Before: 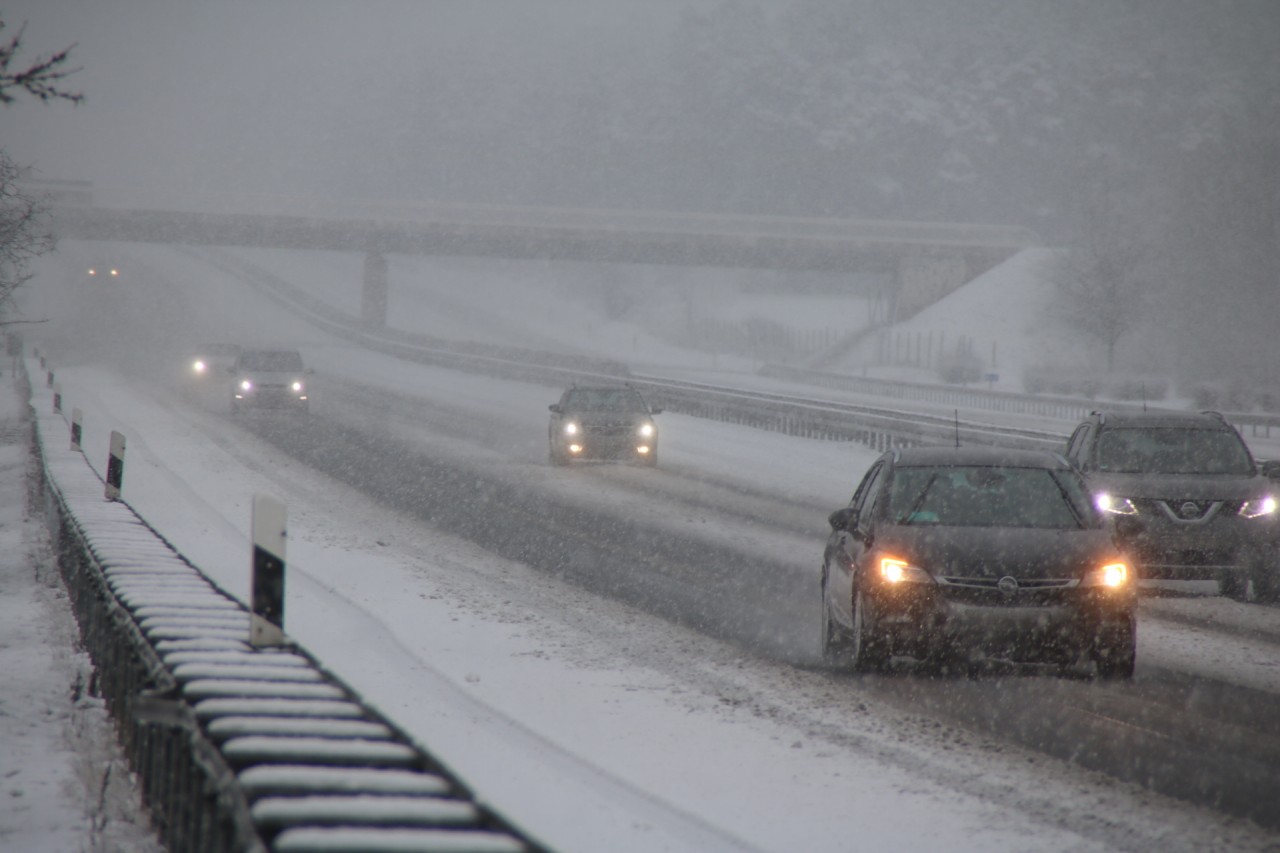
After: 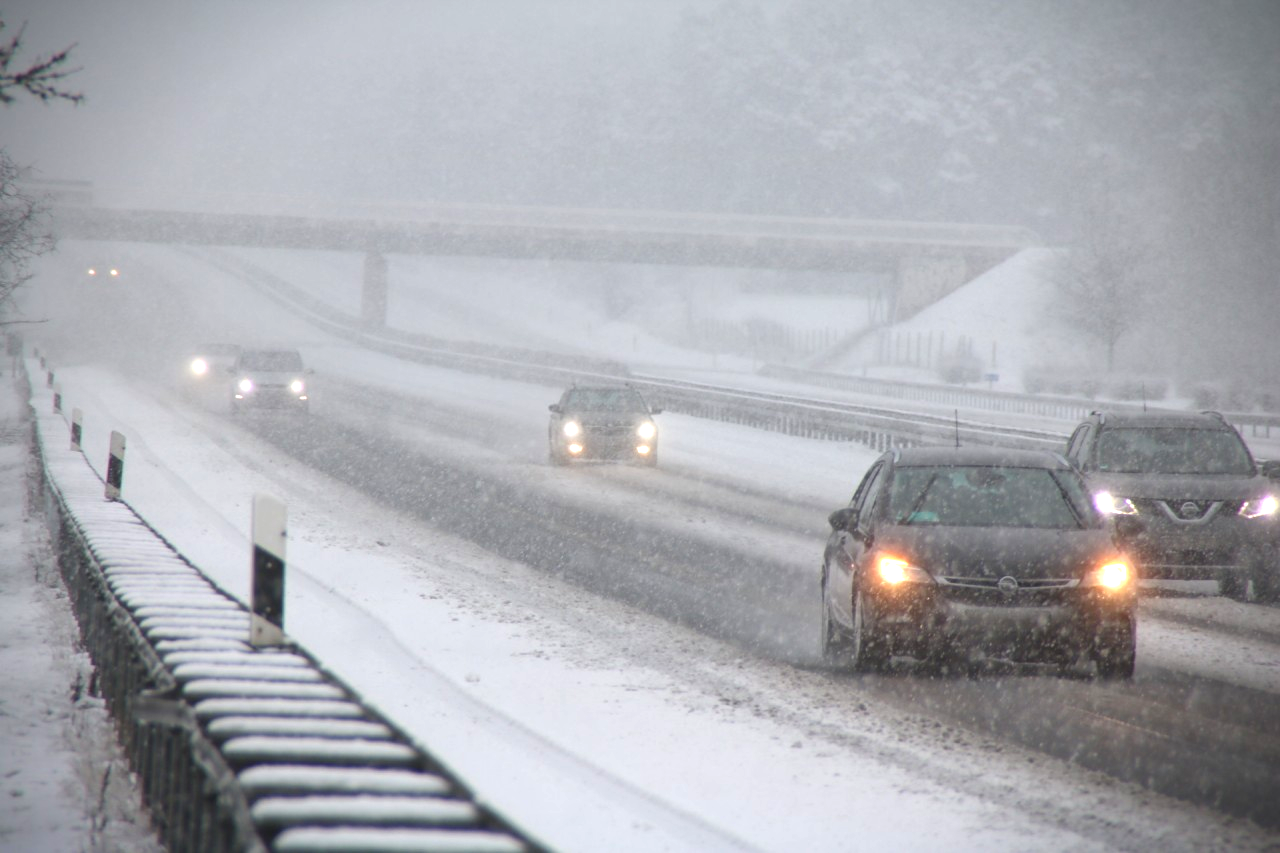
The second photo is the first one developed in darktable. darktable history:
exposure: black level correction 0, exposure 1 EV, compensate exposure bias true, compensate highlight preservation false
vignetting: fall-off start 88.53%, fall-off radius 44.2%, saturation 0.376, width/height ratio 1.161
